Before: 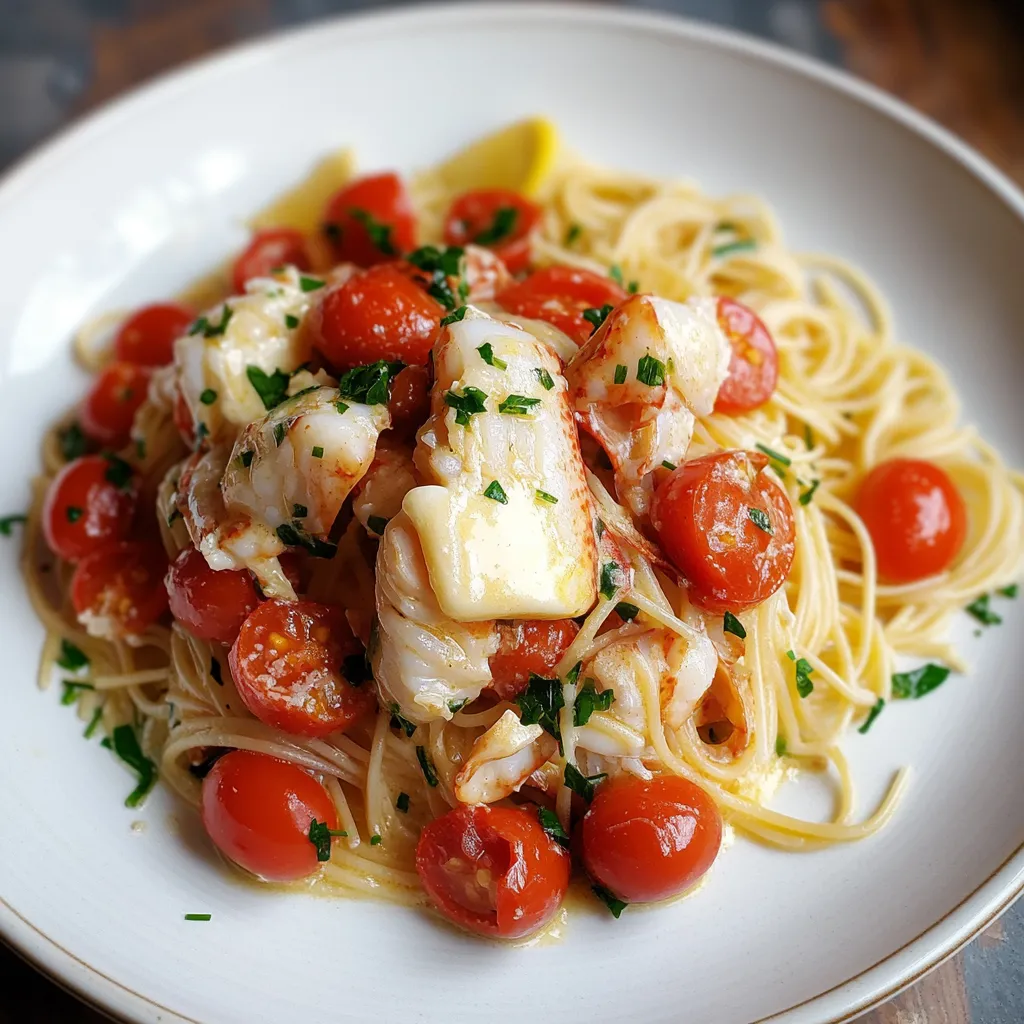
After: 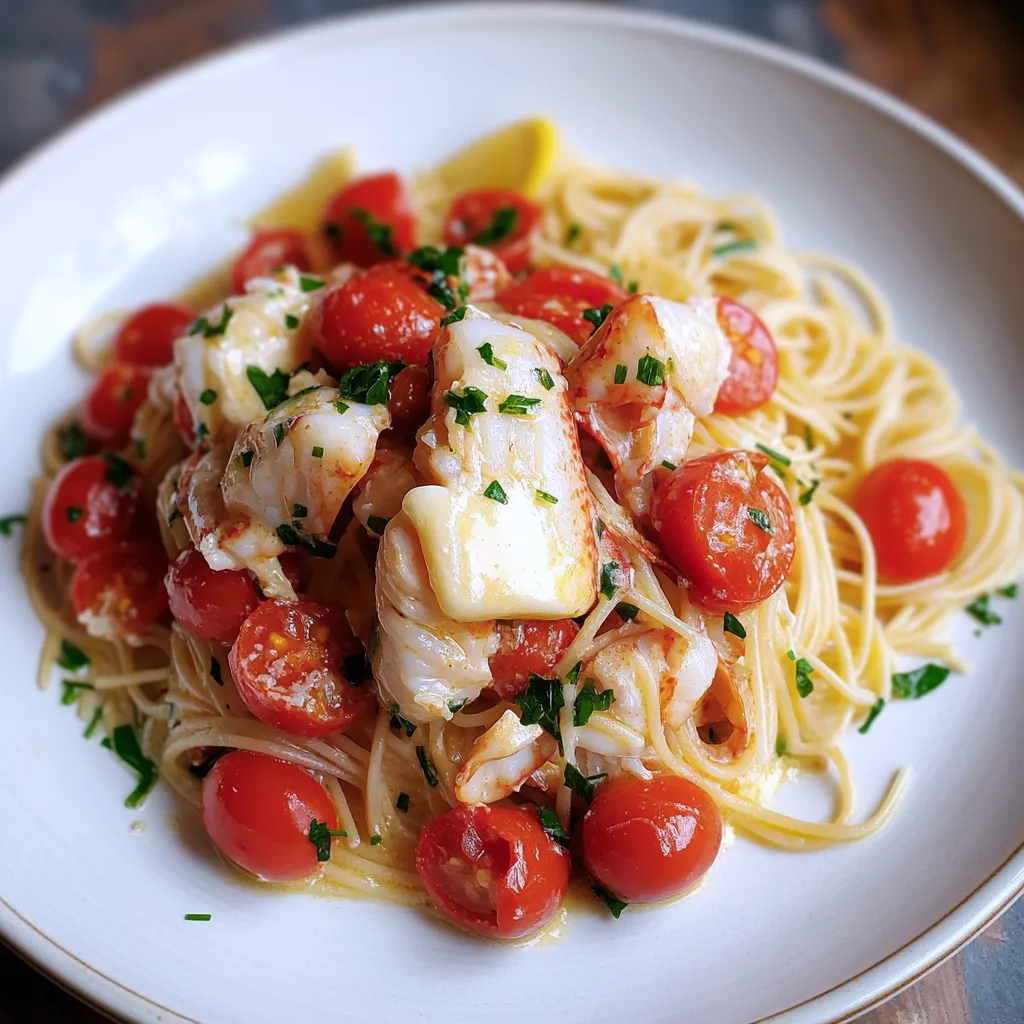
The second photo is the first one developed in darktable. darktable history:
color calibration: output R [1.003, 0.027, -0.041, 0], output G [-0.018, 1.043, -0.038, 0], output B [0.071, -0.086, 1.017, 0], illuminant as shot in camera, x 0.358, y 0.373, temperature 4628.91 K
